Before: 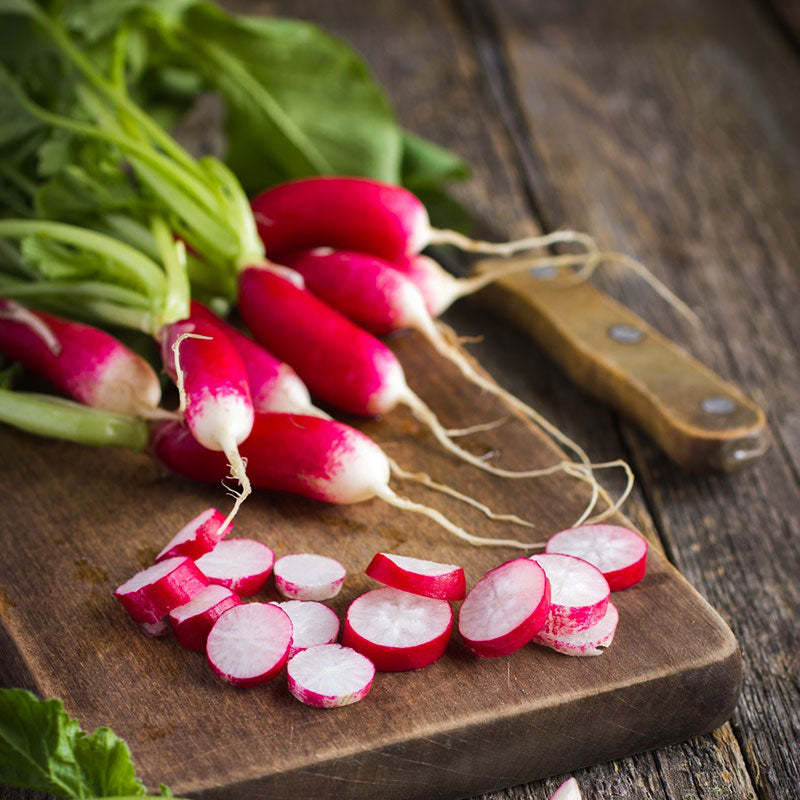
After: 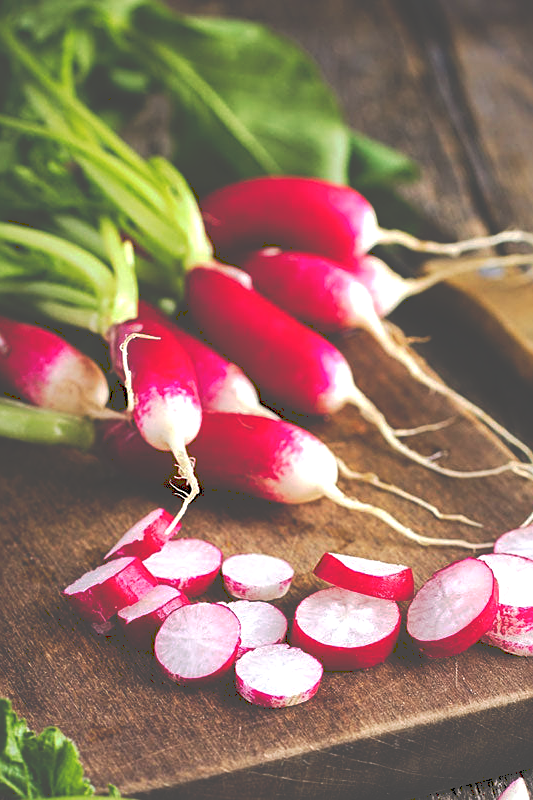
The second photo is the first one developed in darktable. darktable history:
tone curve: curves: ch0 [(0, 0) (0.003, 0.284) (0.011, 0.284) (0.025, 0.288) (0.044, 0.29) (0.069, 0.292) (0.1, 0.296) (0.136, 0.298) (0.177, 0.305) (0.224, 0.312) (0.277, 0.327) (0.335, 0.362) (0.399, 0.407) (0.468, 0.464) (0.543, 0.537) (0.623, 0.62) (0.709, 0.71) (0.801, 0.79) (0.898, 0.862) (1, 1)], preserve colors none
exposure: black level correction 0.001, exposure 0.5 EV, compensate exposure bias true, compensate highlight preservation false
crop and rotate: left 6.617%, right 26.717%
sharpen: on, module defaults
